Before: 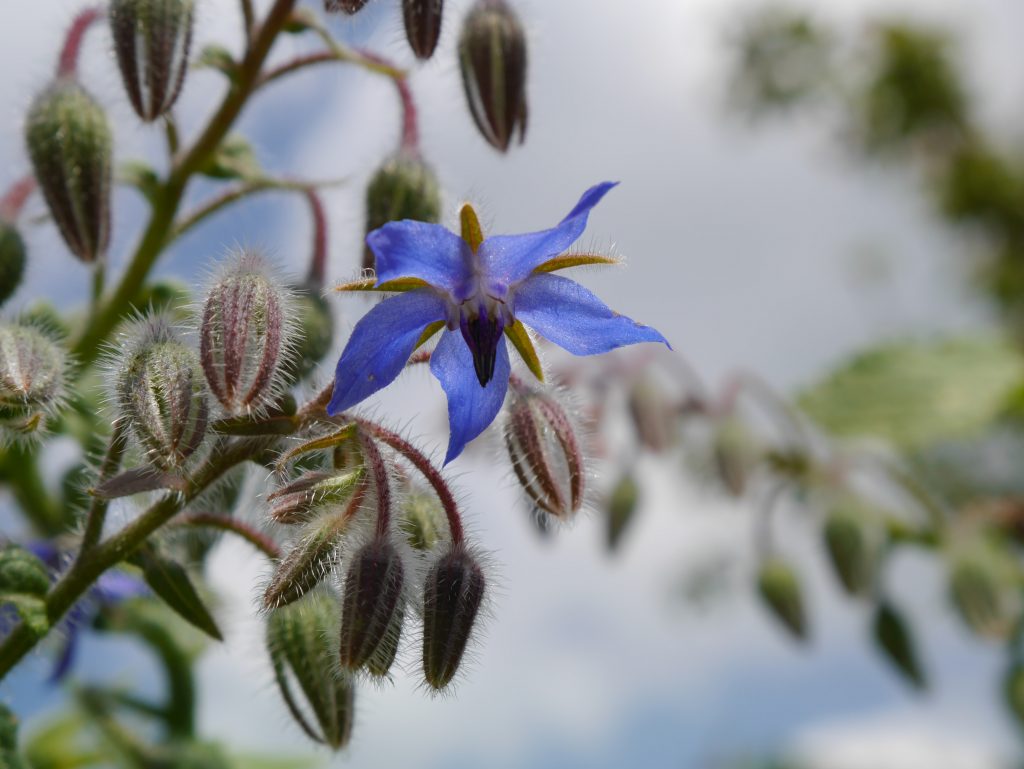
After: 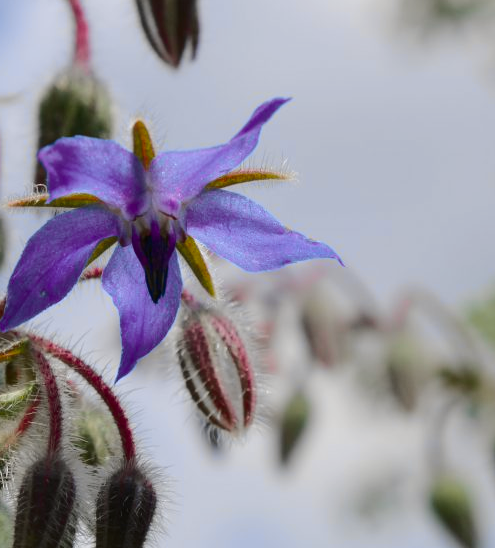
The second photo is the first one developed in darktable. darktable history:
tone curve: curves: ch0 [(0, 0) (0.23, 0.189) (0.486, 0.52) (0.822, 0.825) (0.994, 0.955)]; ch1 [(0, 0) (0.226, 0.261) (0.379, 0.442) (0.469, 0.468) (0.495, 0.498) (0.514, 0.509) (0.561, 0.603) (0.59, 0.656) (1, 1)]; ch2 [(0, 0) (0.269, 0.299) (0.459, 0.43) (0.498, 0.5) (0.523, 0.52) (0.586, 0.569) (0.635, 0.617) (0.659, 0.681) (0.718, 0.764) (1, 1)], color space Lab, independent channels, preserve colors none
crop: left 32.08%, top 10.986%, right 18.737%, bottom 17.393%
